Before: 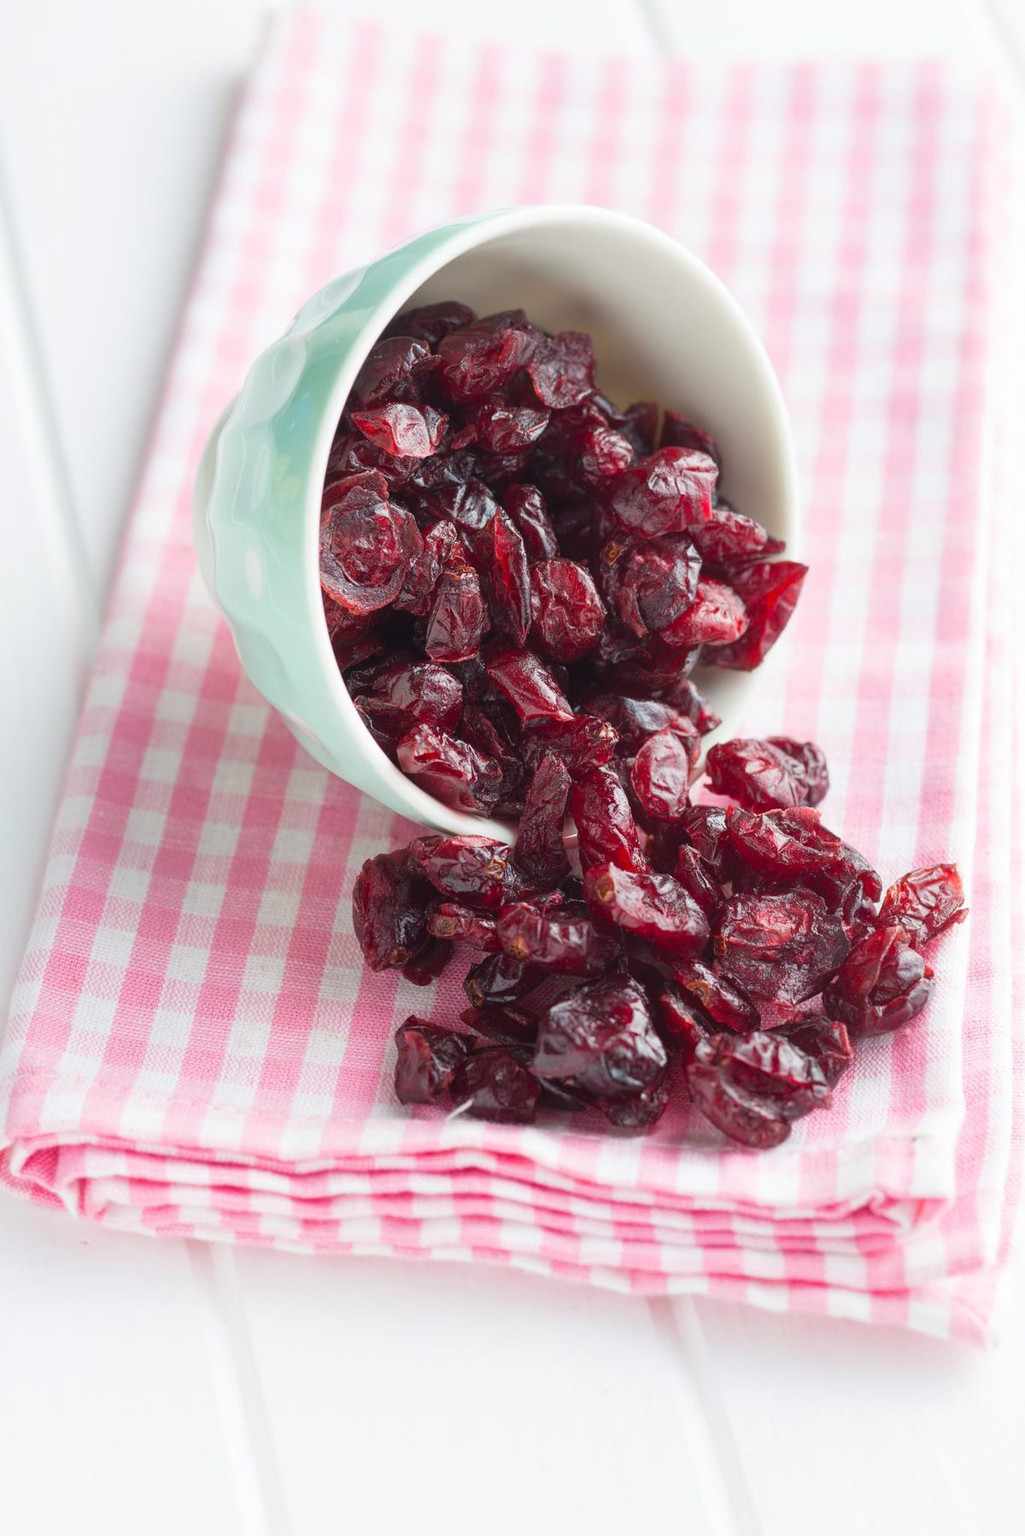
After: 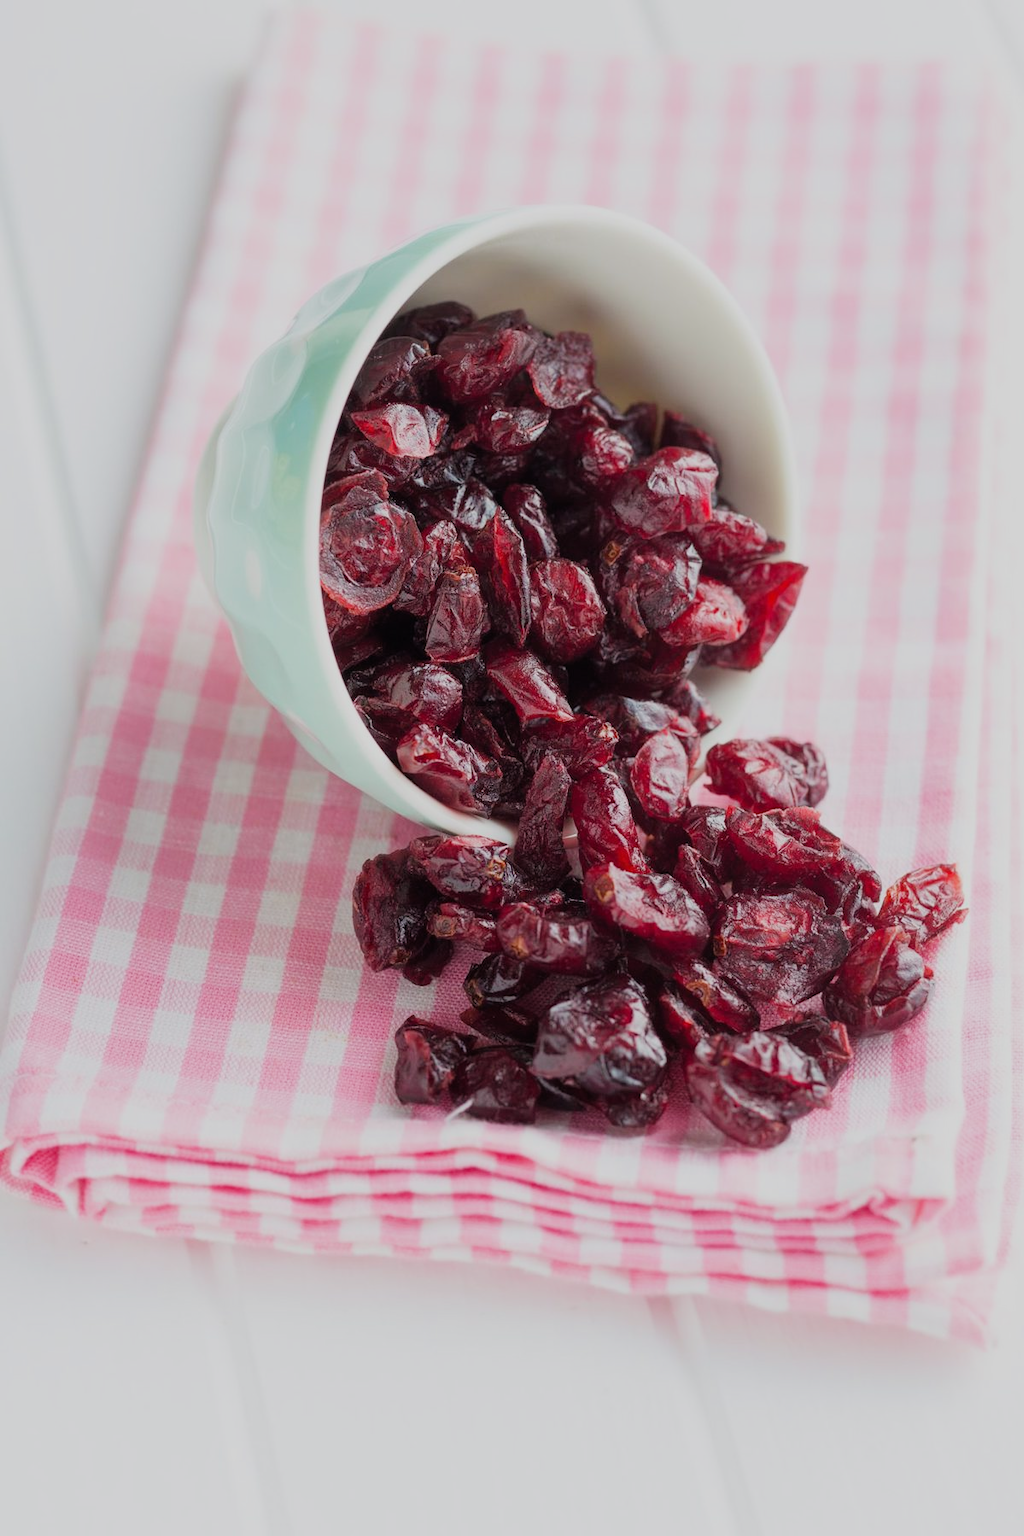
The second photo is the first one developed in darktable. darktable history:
filmic rgb: black relative exposure -7.65 EV, white relative exposure 4.56 EV, hardness 3.61
rotate and perspective: automatic cropping off
